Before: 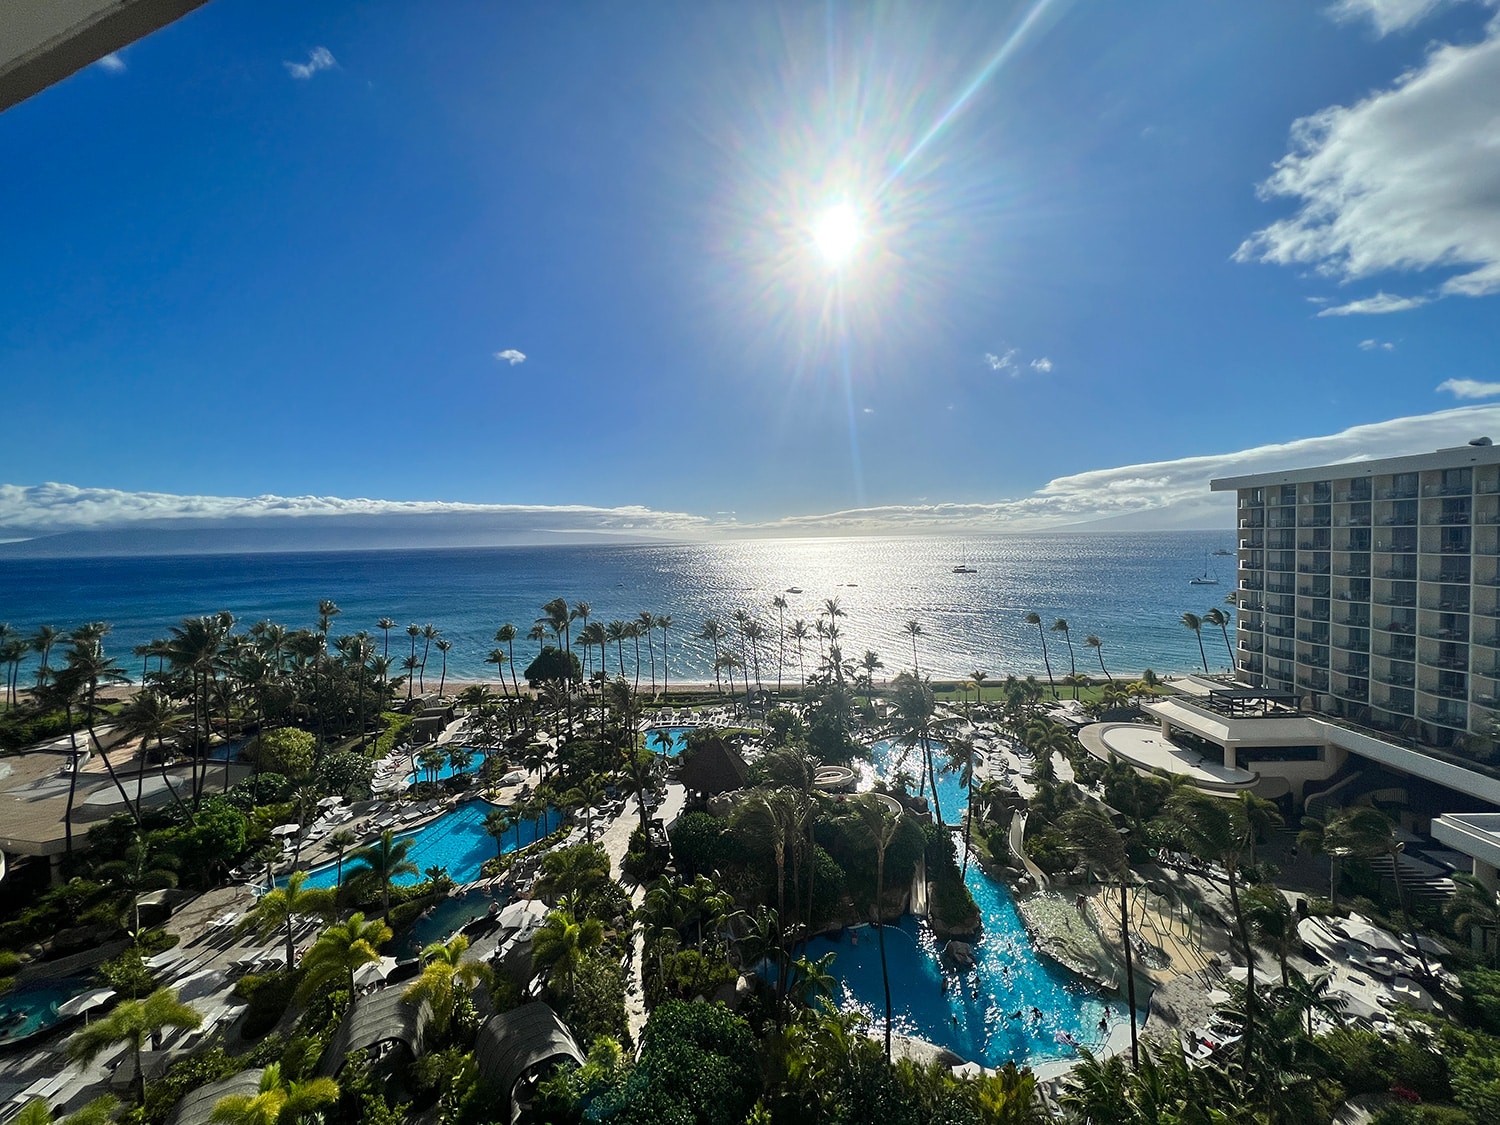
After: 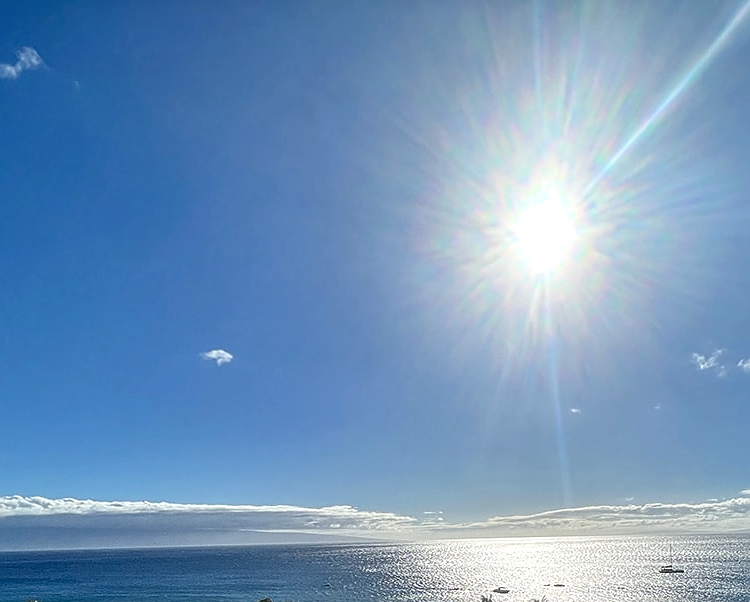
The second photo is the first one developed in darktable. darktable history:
crop: left 19.556%, right 30.401%, bottom 46.458%
local contrast: on, module defaults
sharpen: on, module defaults
contrast brightness saturation: saturation -0.05
rotate and perspective: automatic cropping original format, crop left 0, crop top 0
